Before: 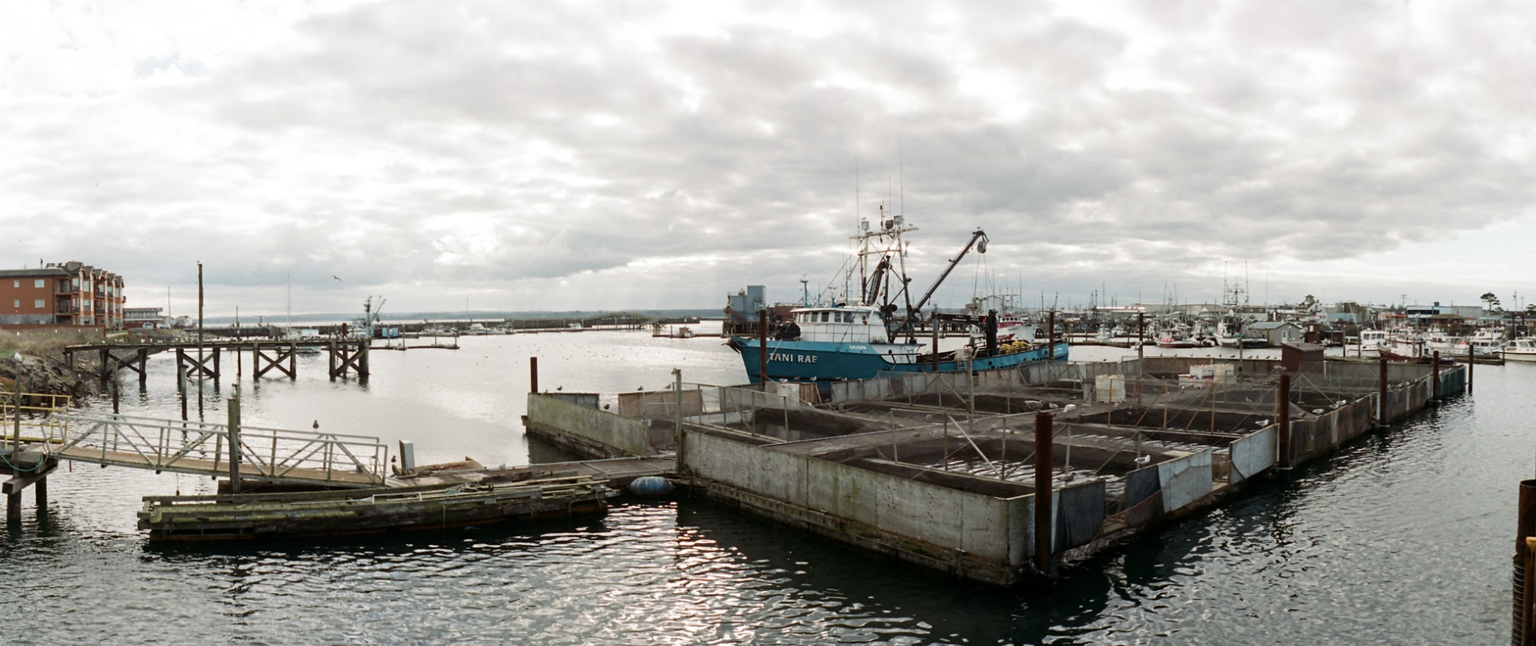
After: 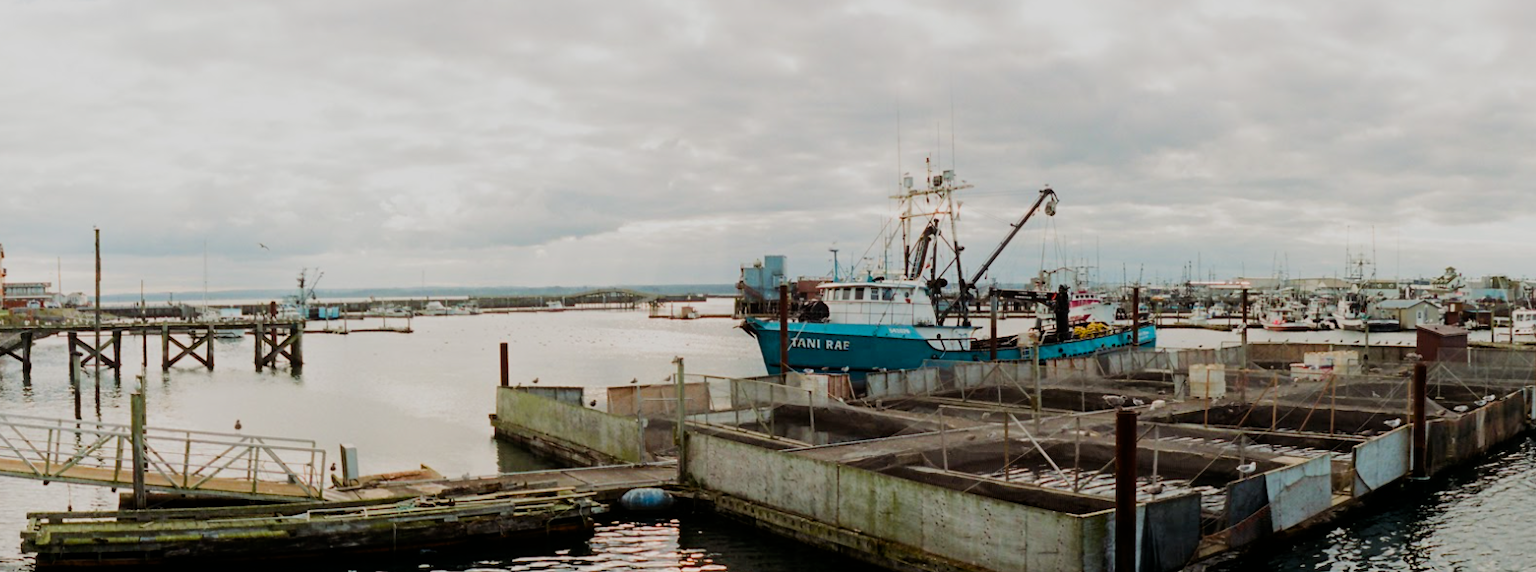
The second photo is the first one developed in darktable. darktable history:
crop: left 7.856%, top 11.836%, right 10.12%, bottom 15.387%
color balance rgb: perceptual saturation grading › global saturation 25%, perceptual brilliance grading › mid-tones 10%, perceptual brilliance grading › shadows 15%, global vibrance 20%
filmic rgb: black relative exposure -7.65 EV, white relative exposure 4.56 EV, hardness 3.61
